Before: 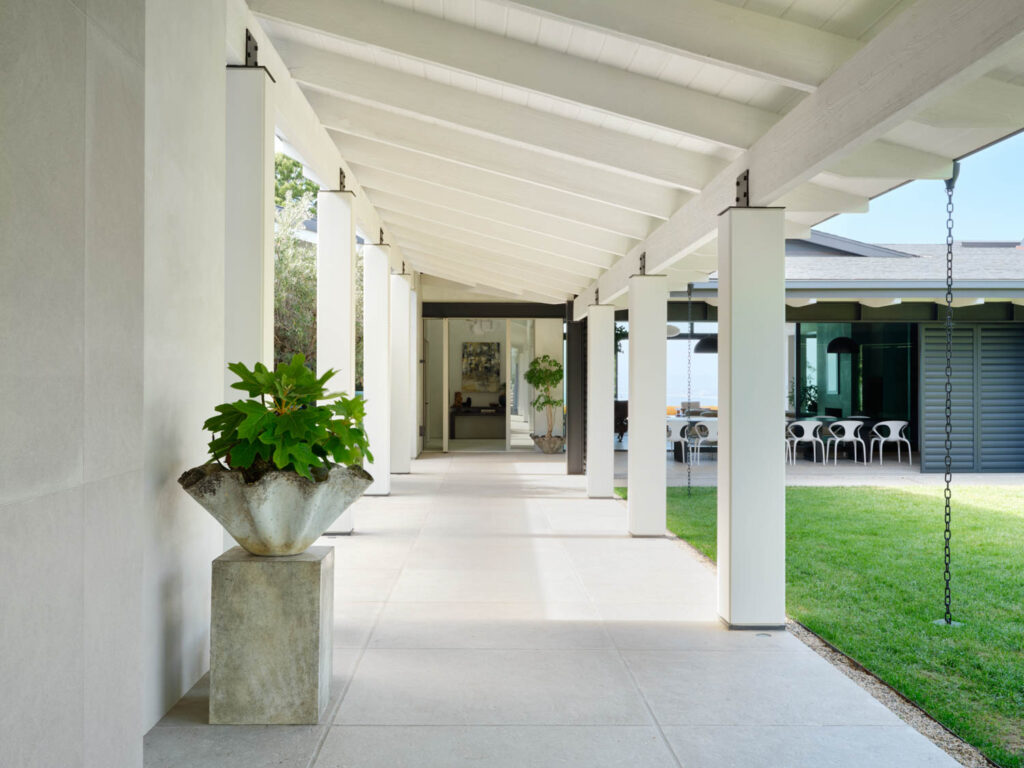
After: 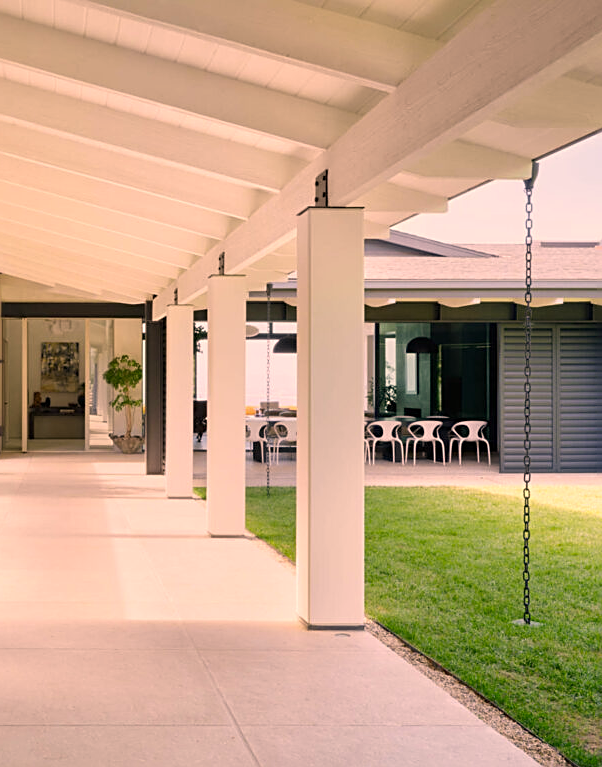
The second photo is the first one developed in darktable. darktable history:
crop: left 41.206%
color correction: highlights a* 21.47, highlights b* 19.57
sharpen: on, module defaults
